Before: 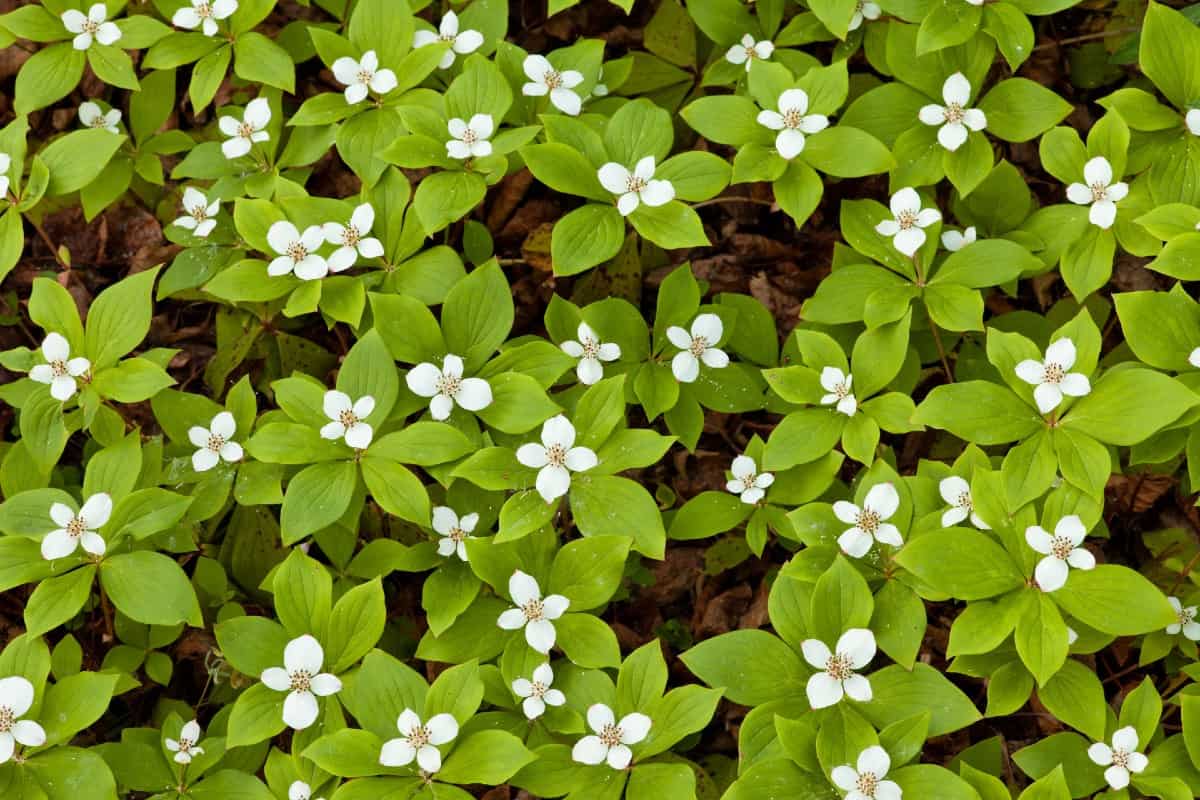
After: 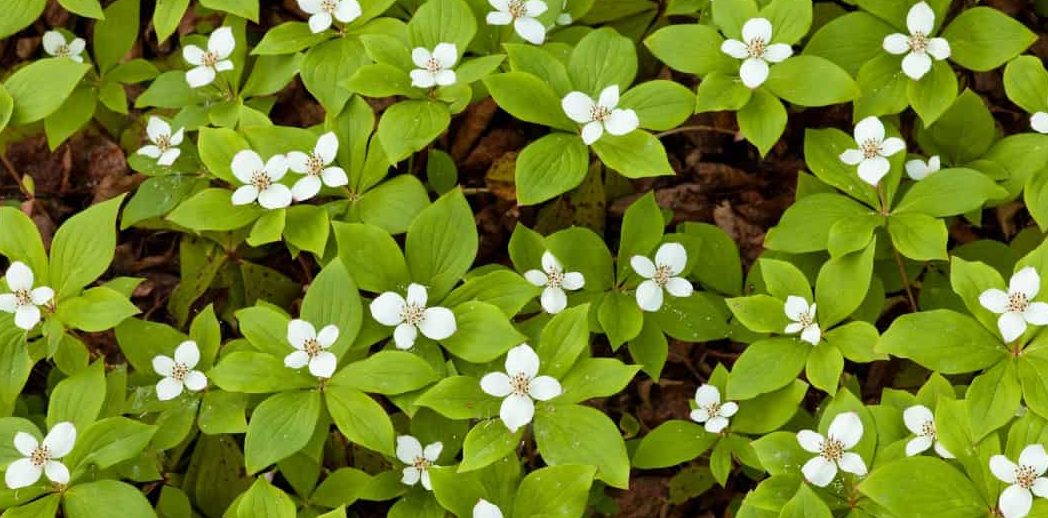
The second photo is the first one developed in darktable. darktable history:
crop: left 3.03%, top 8.995%, right 9.618%, bottom 26.24%
